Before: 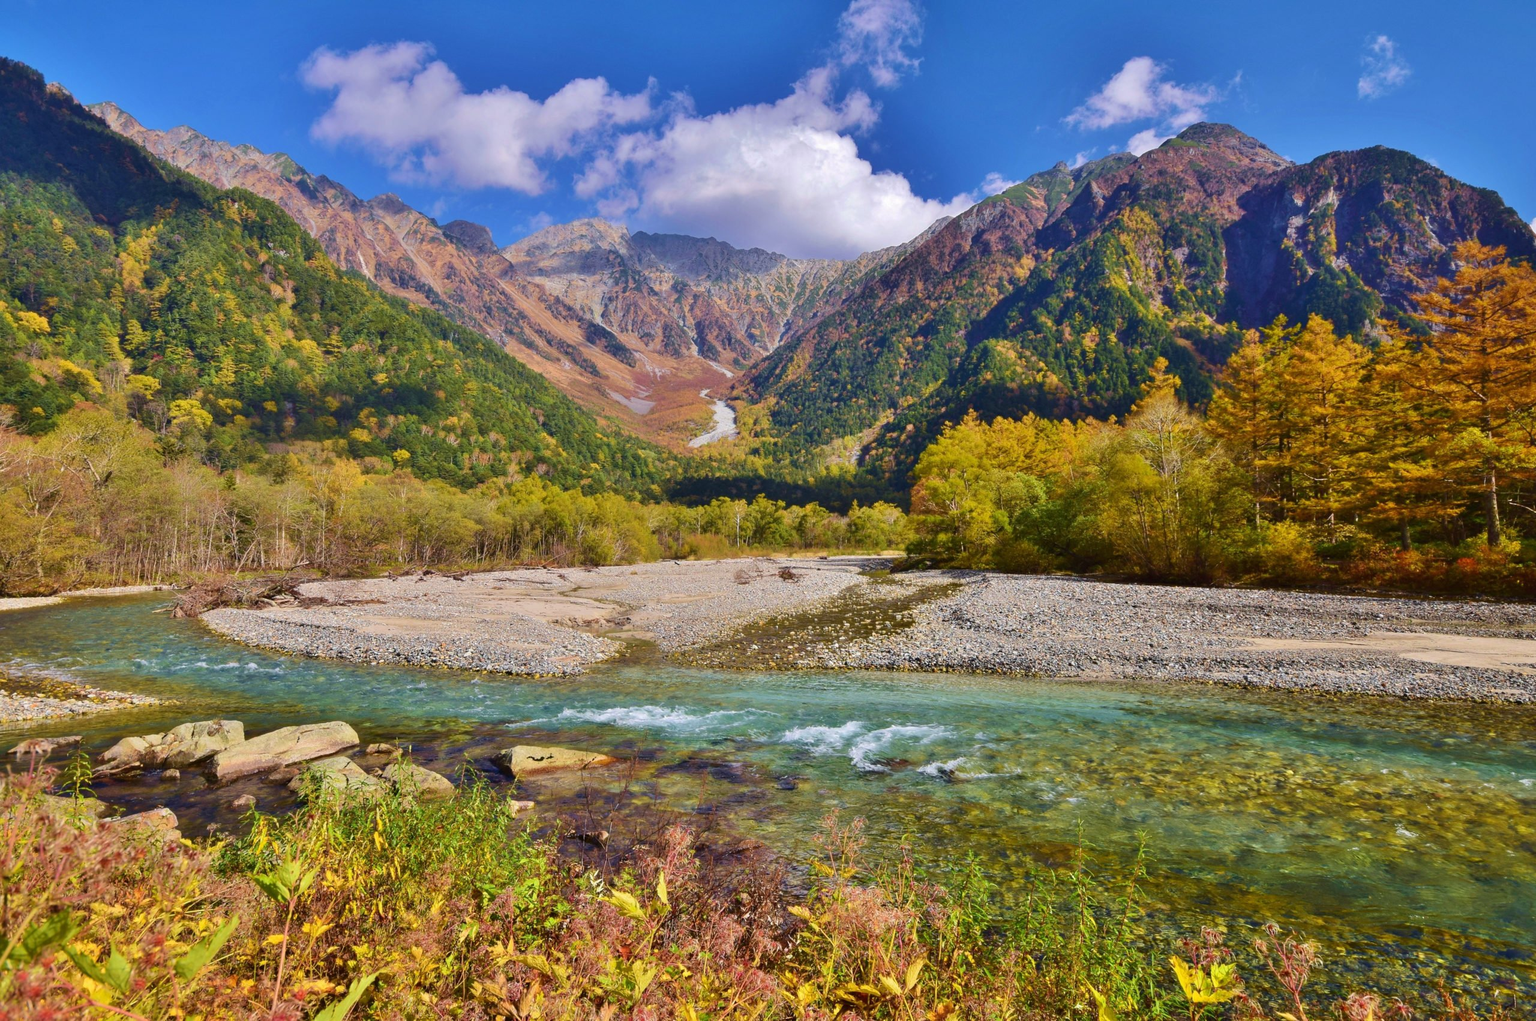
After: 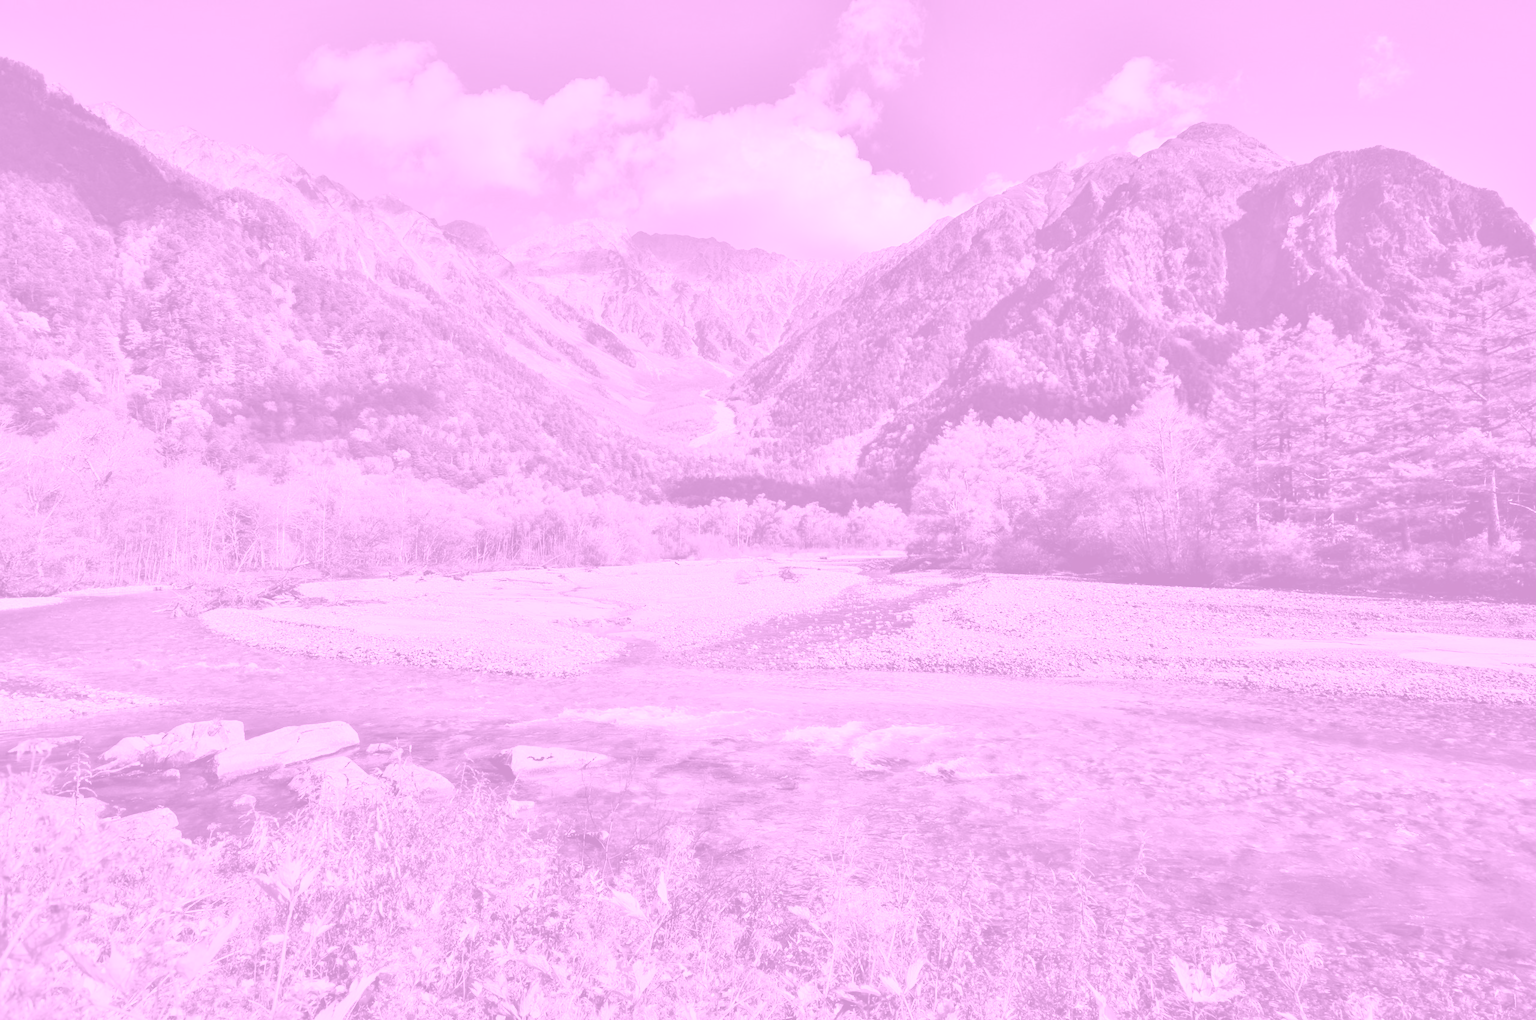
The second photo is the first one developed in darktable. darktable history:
colorize: hue 331.2°, saturation 75%, source mix 30.28%, lightness 70.52%, version 1
tone curve: curves: ch0 [(0, 0.032) (0.181, 0.152) (0.751, 0.762) (1, 1)], color space Lab, linked channels, preserve colors none
white balance: red 0.974, blue 1.044
rgb levels: levels [[0.01, 0.419, 0.839], [0, 0.5, 1], [0, 0.5, 1]]
